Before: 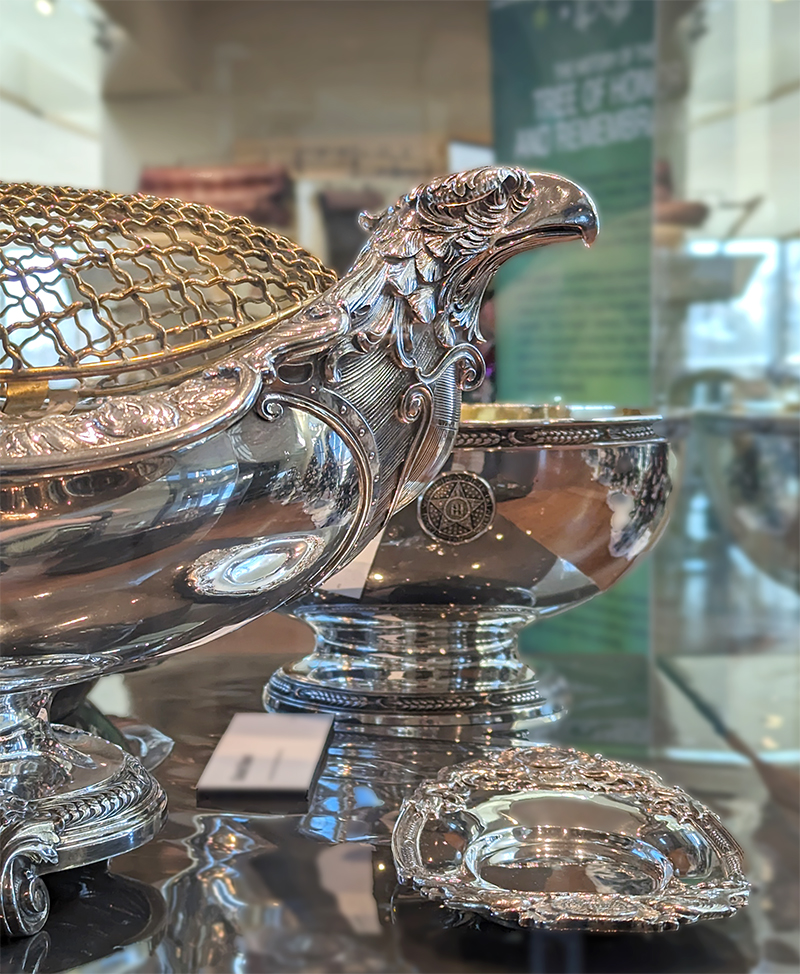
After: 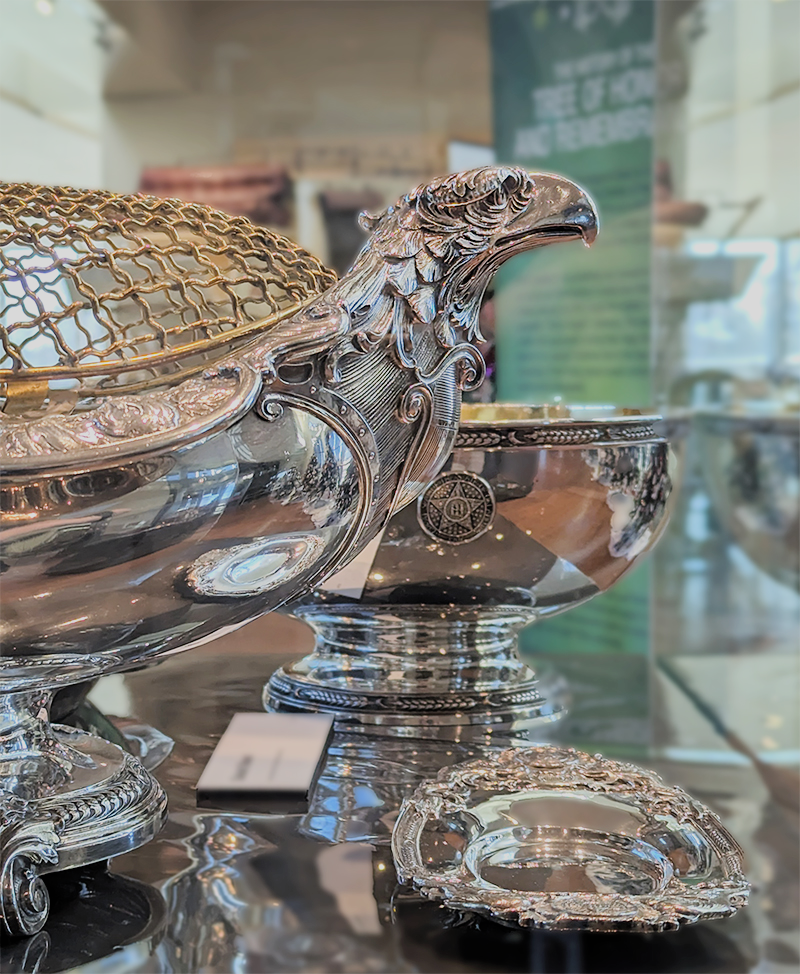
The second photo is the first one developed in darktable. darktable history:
contrast brightness saturation: contrast 0.046, brightness 0.058, saturation 0.007
filmic rgb: black relative exposure -7.65 EV, white relative exposure 4.56 EV, threshold 5.96 EV, hardness 3.61, enable highlight reconstruction true
